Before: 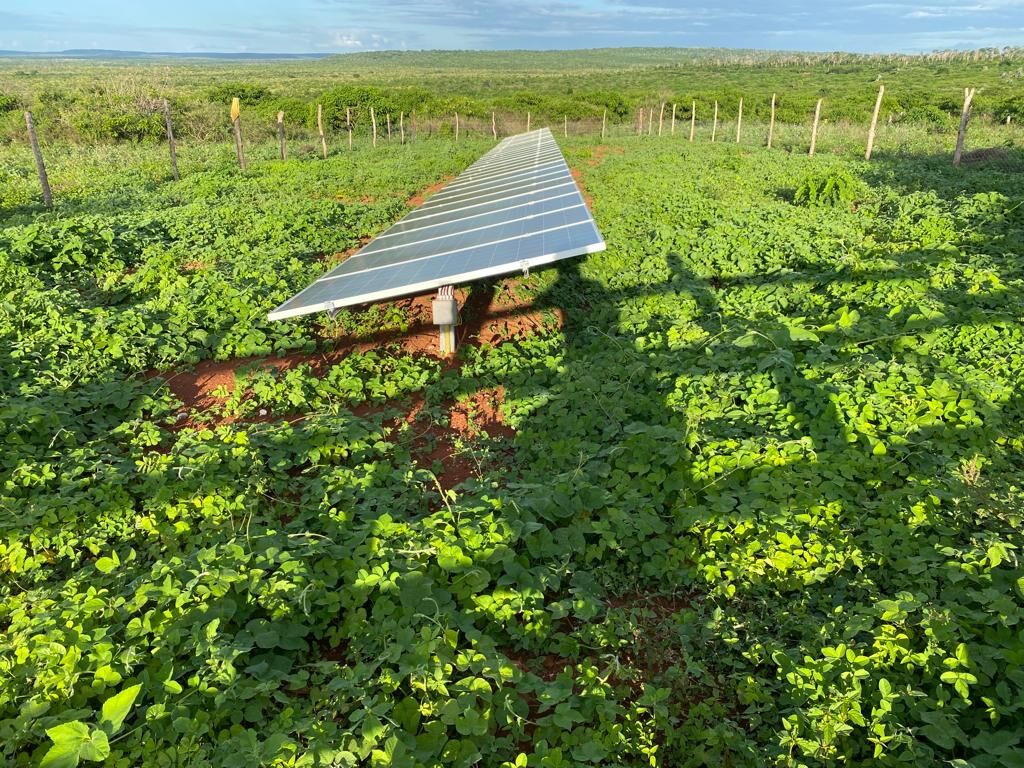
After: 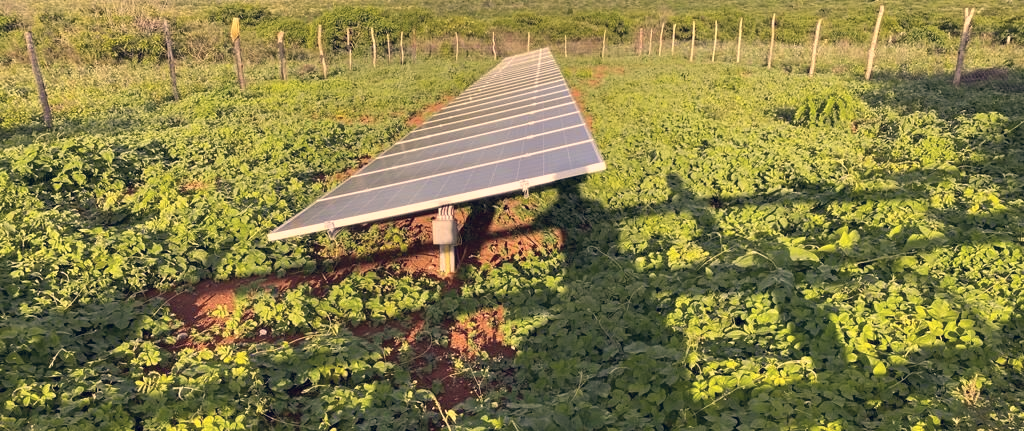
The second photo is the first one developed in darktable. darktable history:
crop and rotate: top 10.513%, bottom 33.261%
color correction: highlights a* 20.37, highlights b* 27.23, shadows a* 3.46, shadows b* -17.91, saturation 0.736
tone equalizer: edges refinement/feathering 500, mask exposure compensation -1.57 EV, preserve details no
